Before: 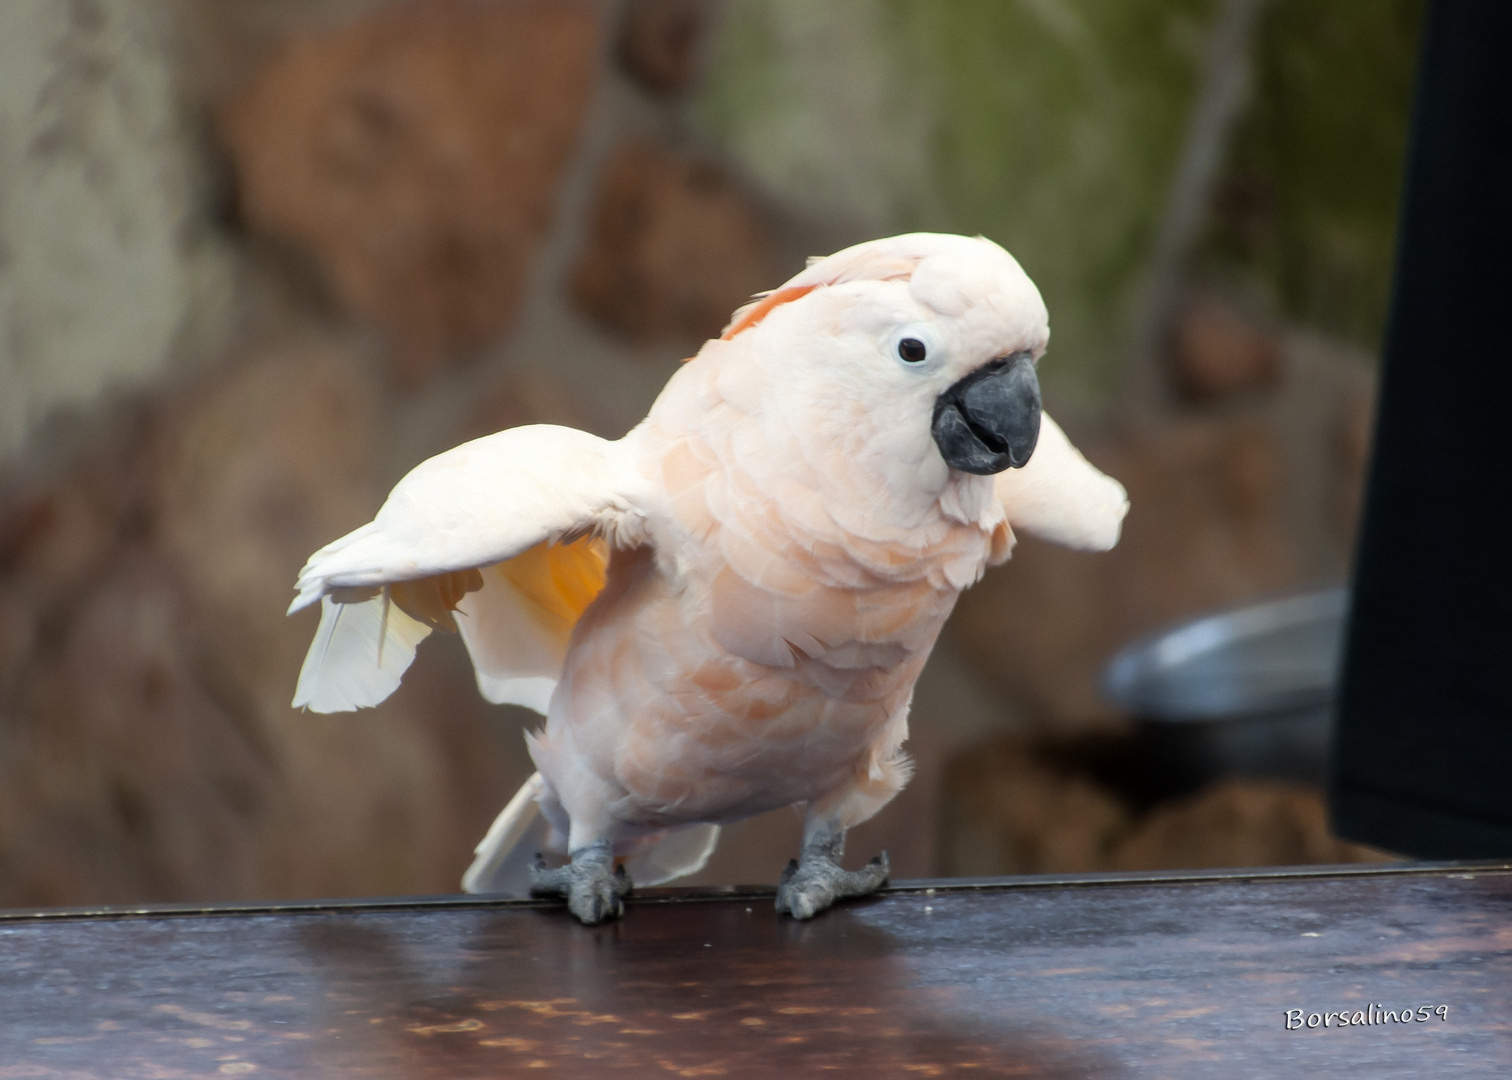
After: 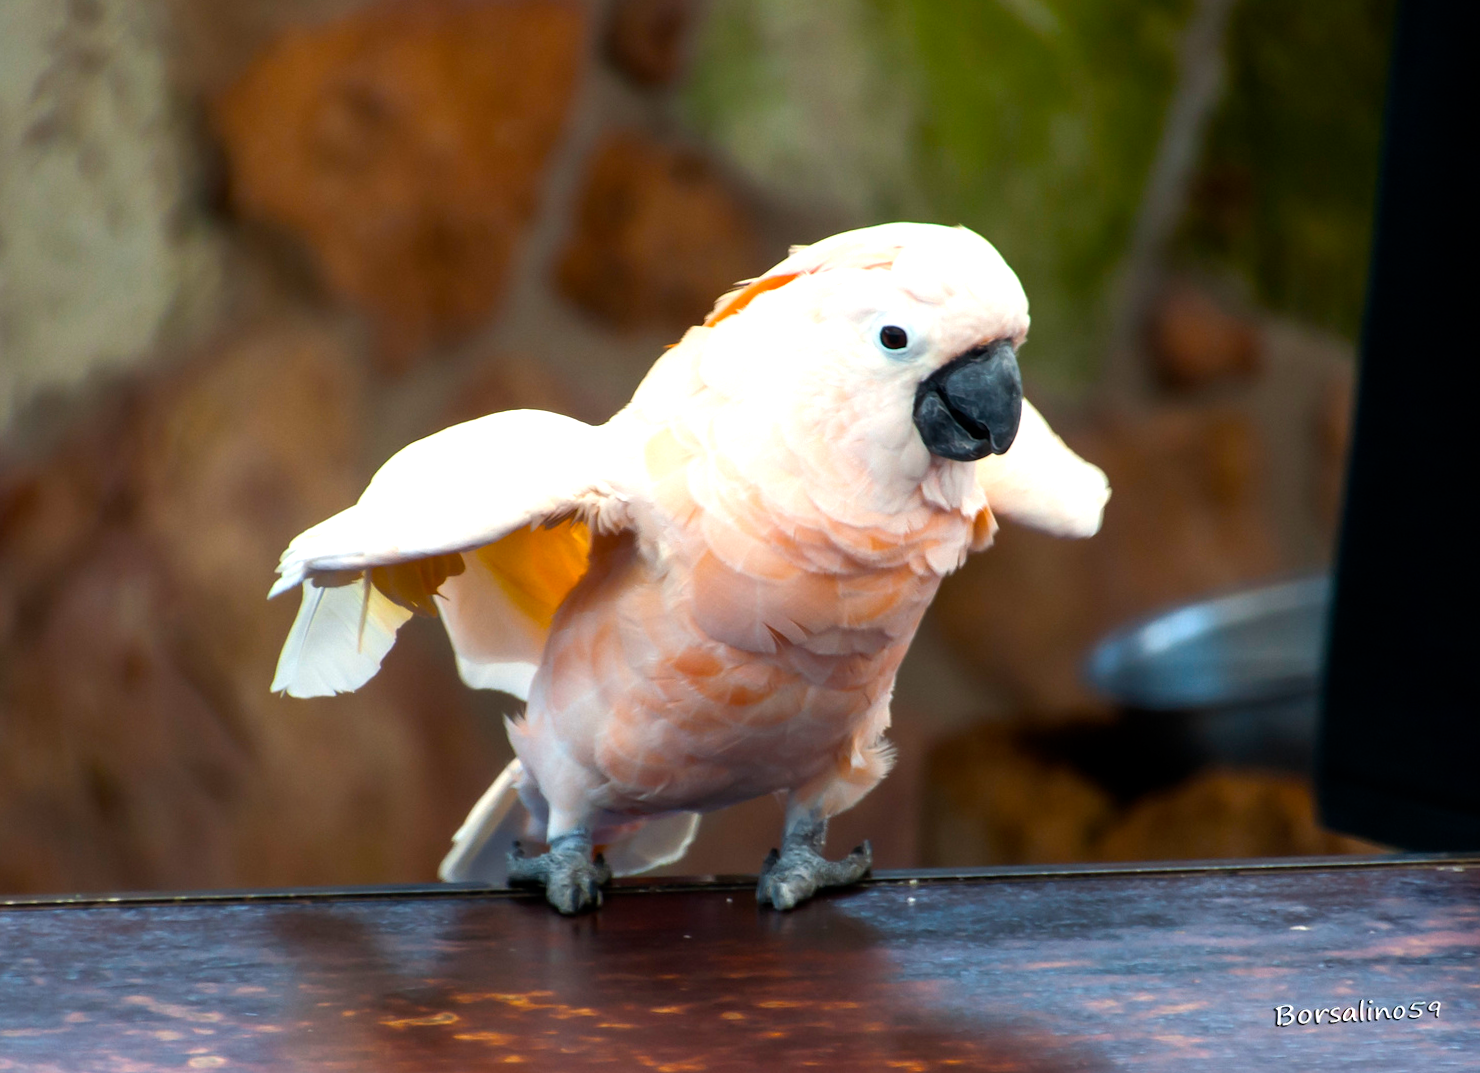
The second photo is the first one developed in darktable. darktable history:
color balance rgb: linear chroma grading › global chroma 9%, perceptual saturation grading › global saturation 36%, perceptual brilliance grading › global brilliance 15%, perceptual brilliance grading › shadows -35%, global vibrance 15%
white balance: emerald 1
rotate and perspective: rotation 0.226°, lens shift (vertical) -0.042, crop left 0.023, crop right 0.982, crop top 0.006, crop bottom 0.994
